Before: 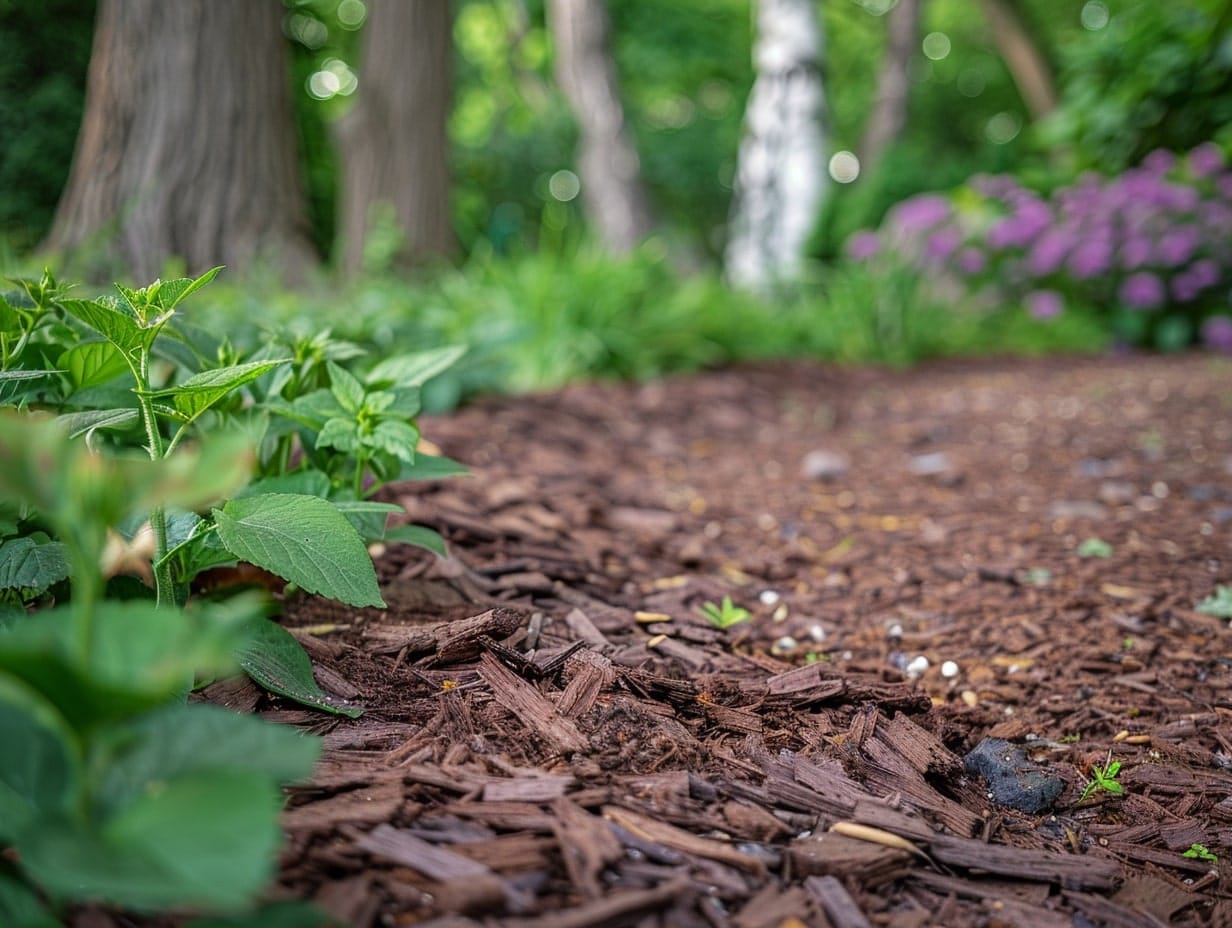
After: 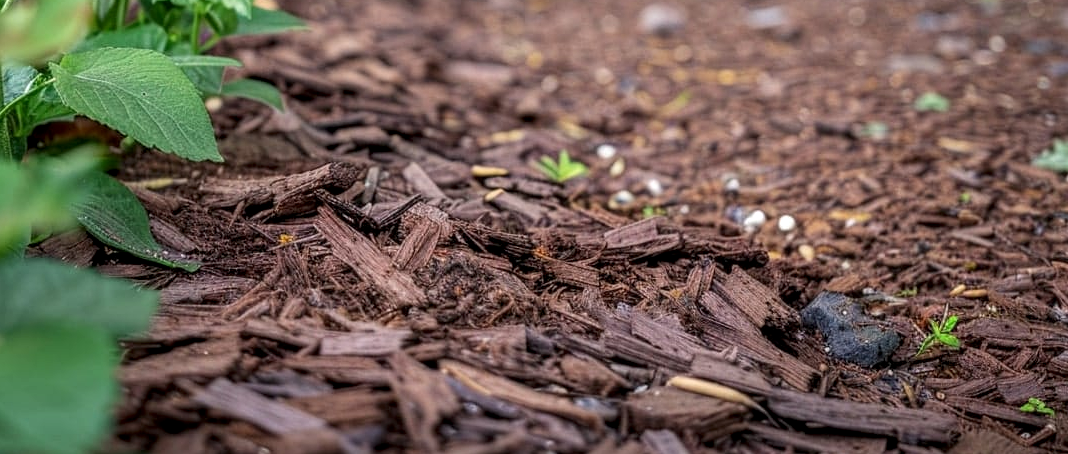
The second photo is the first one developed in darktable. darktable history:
crop and rotate: left 13.306%, top 48.129%, bottom 2.928%
local contrast: on, module defaults
